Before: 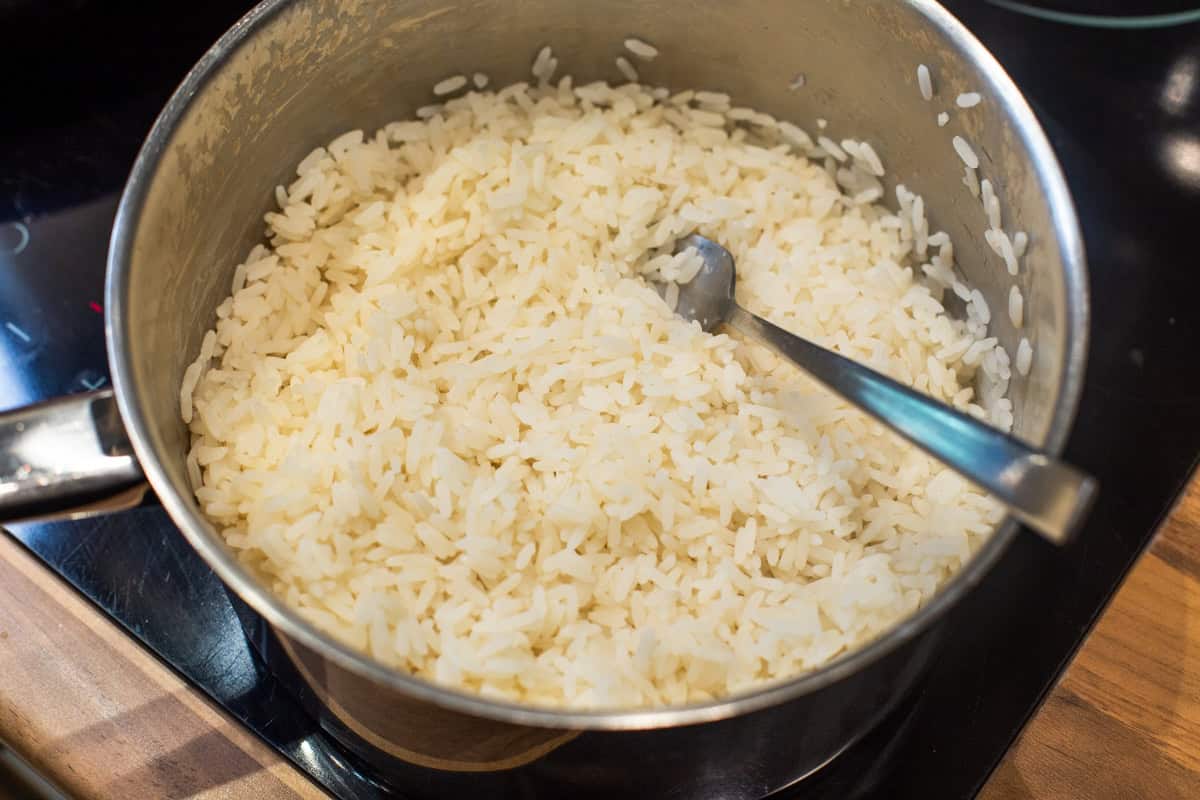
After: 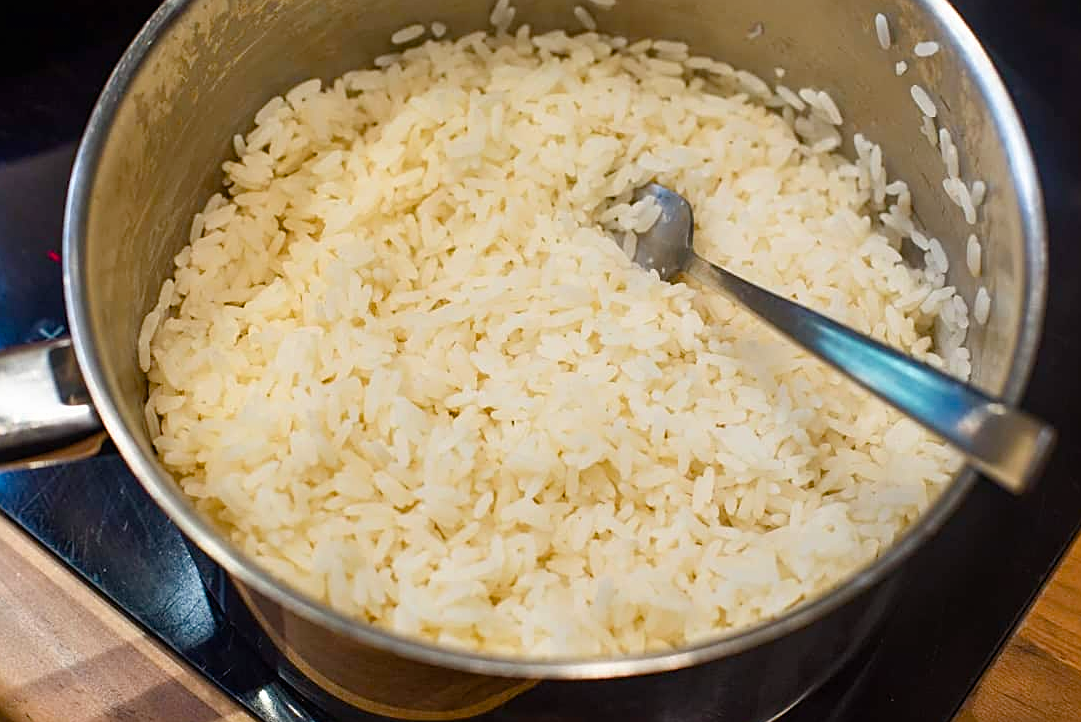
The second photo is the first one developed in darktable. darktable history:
crop: left 3.574%, top 6.464%, right 6.297%, bottom 3.186%
sharpen: on, module defaults
local contrast: mode bilateral grid, contrast 99, coarseness 99, detail 92%, midtone range 0.2
color balance rgb: perceptual saturation grading › global saturation 20%, perceptual saturation grading › highlights -24.776%, perceptual saturation grading › shadows 26.181%, global vibrance 14.6%
